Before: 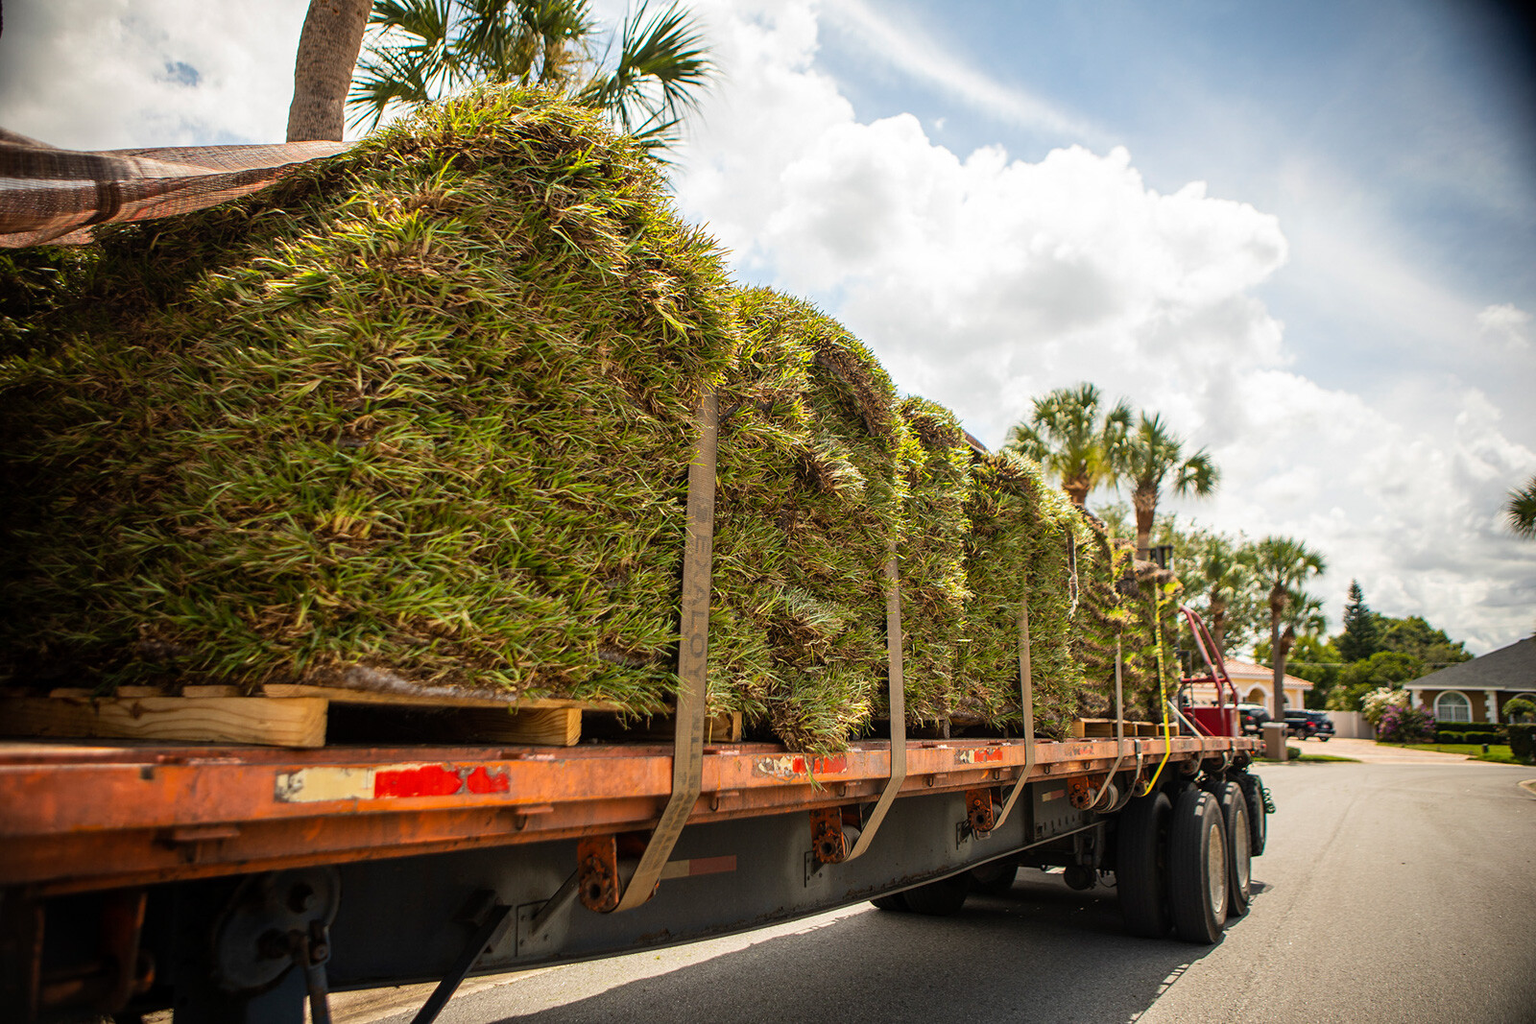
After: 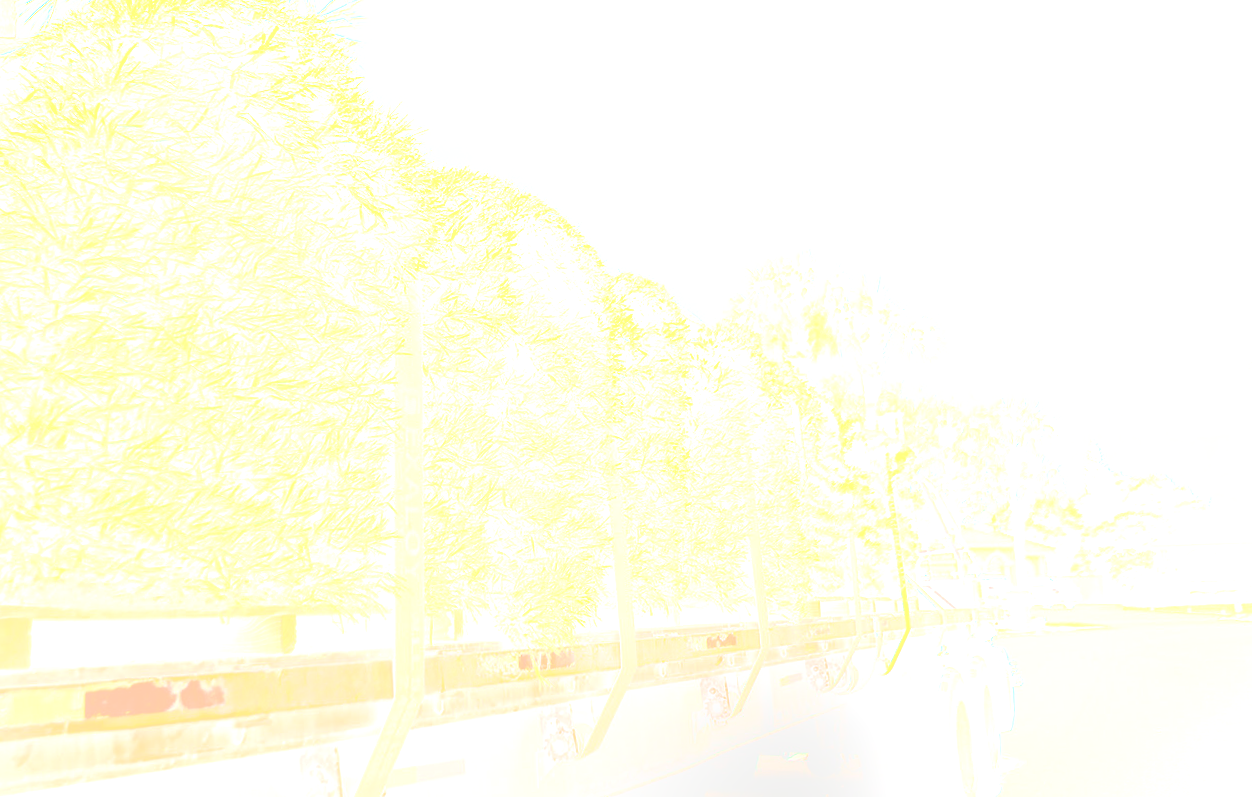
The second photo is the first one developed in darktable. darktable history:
rotate and perspective: rotation -3°, crop left 0.031, crop right 0.968, crop top 0.07, crop bottom 0.93
crop: left 19.159%, top 9.58%, bottom 9.58%
bloom: size 25%, threshold 5%, strength 90%
exposure: black level correction -0.062, exposure -0.05 EV, compensate highlight preservation false
base curve: curves: ch0 [(0, 0) (0.036, 0.037) (0.121, 0.228) (0.46, 0.76) (0.859, 0.983) (1, 1)], preserve colors none
